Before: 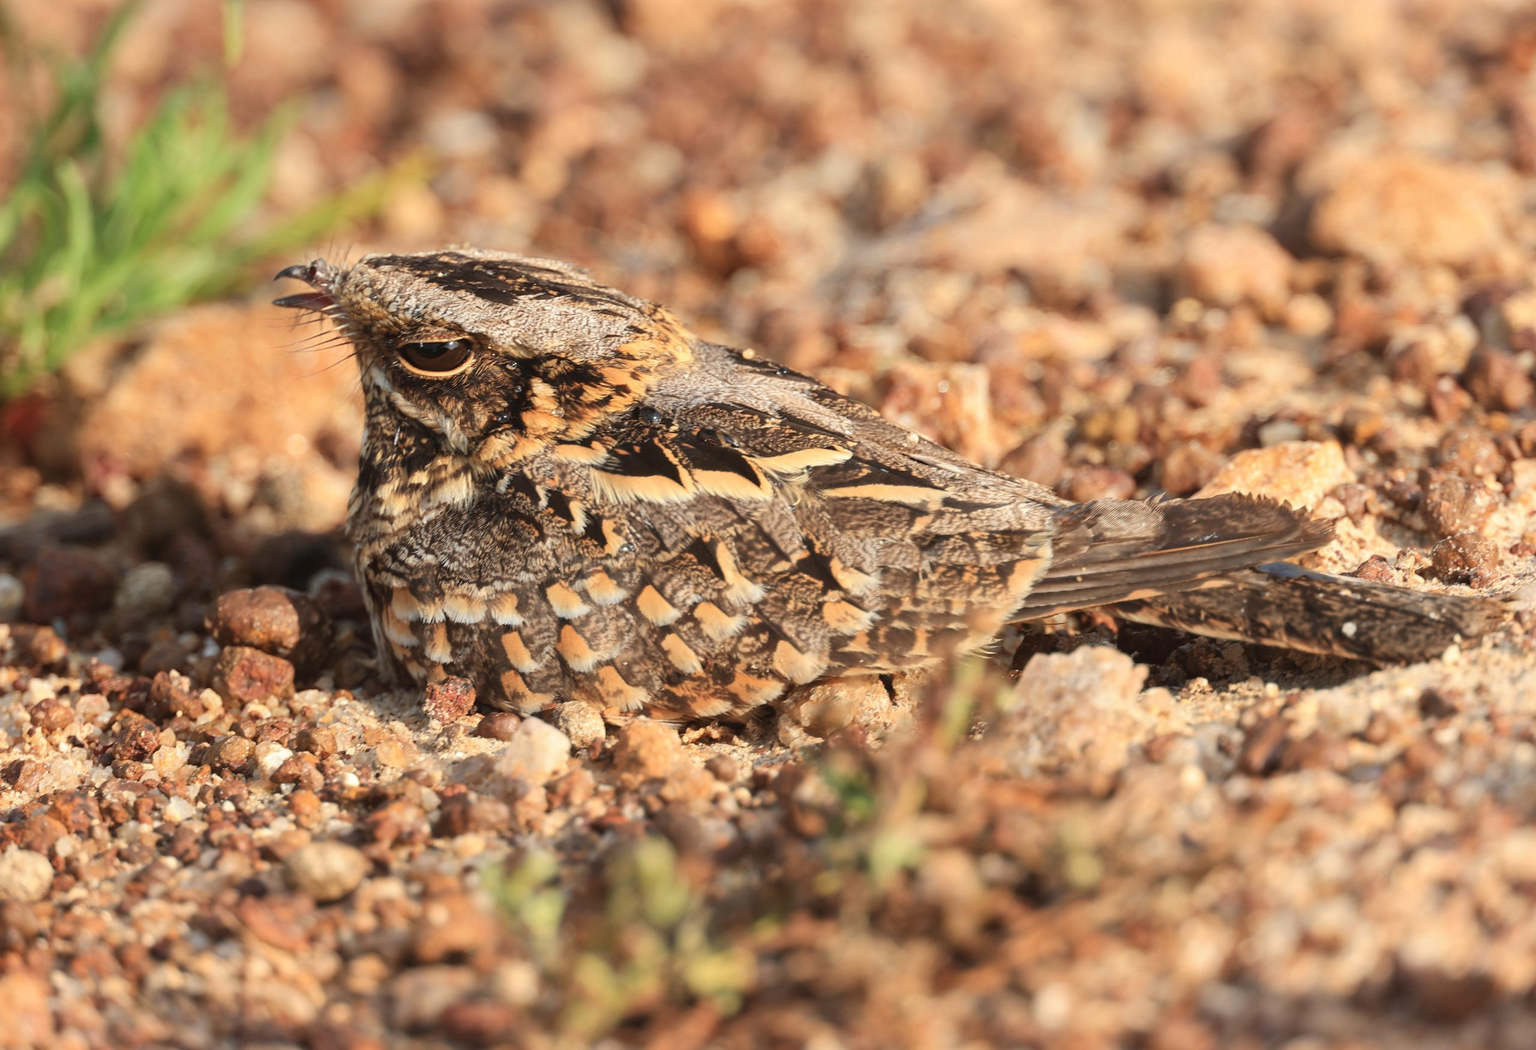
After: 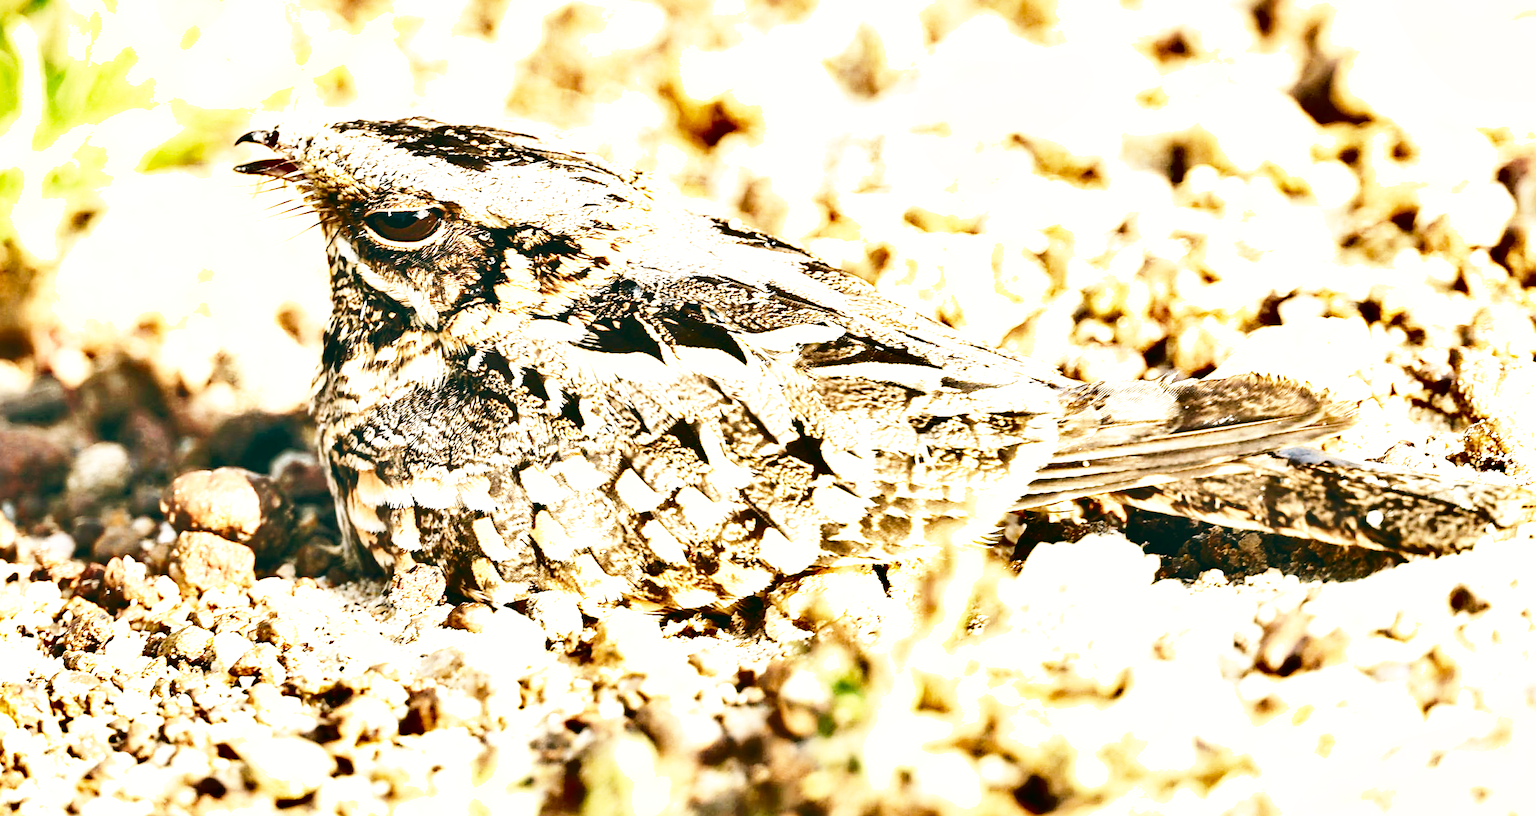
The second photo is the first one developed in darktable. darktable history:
exposure: black level correction 0, exposure 1.741 EV, compensate exposure bias true, compensate highlight preservation false
crop and rotate: left 2.991%, top 13.302%, right 1.981%, bottom 12.636%
base curve: curves: ch0 [(0, 0) (0.007, 0.004) (0.027, 0.03) (0.046, 0.07) (0.207, 0.54) (0.442, 0.872) (0.673, 0.972) (1, 1)], preserve colors none
tone equalizer: on, module defaults
sharpen: on, module defaults
shadows and highlights: white point adjustment 0.1, highlights -70, soften with gaussian
rotate and perspective: rotation 0.192°, lens shift (horizontal) -0.015, crop left 0.005, crop right 0.996, crop top 0.006, crop bottom 0.99
color balance: lift [1.005, 0.99, 1.007, 1.01], gamma [1, 0.979, 1.011, 1.021], gain [0.923, 1.098, 1.025, 0.902], input saturation 90.45%, contrast 7.73%, output saturation 105.91%
